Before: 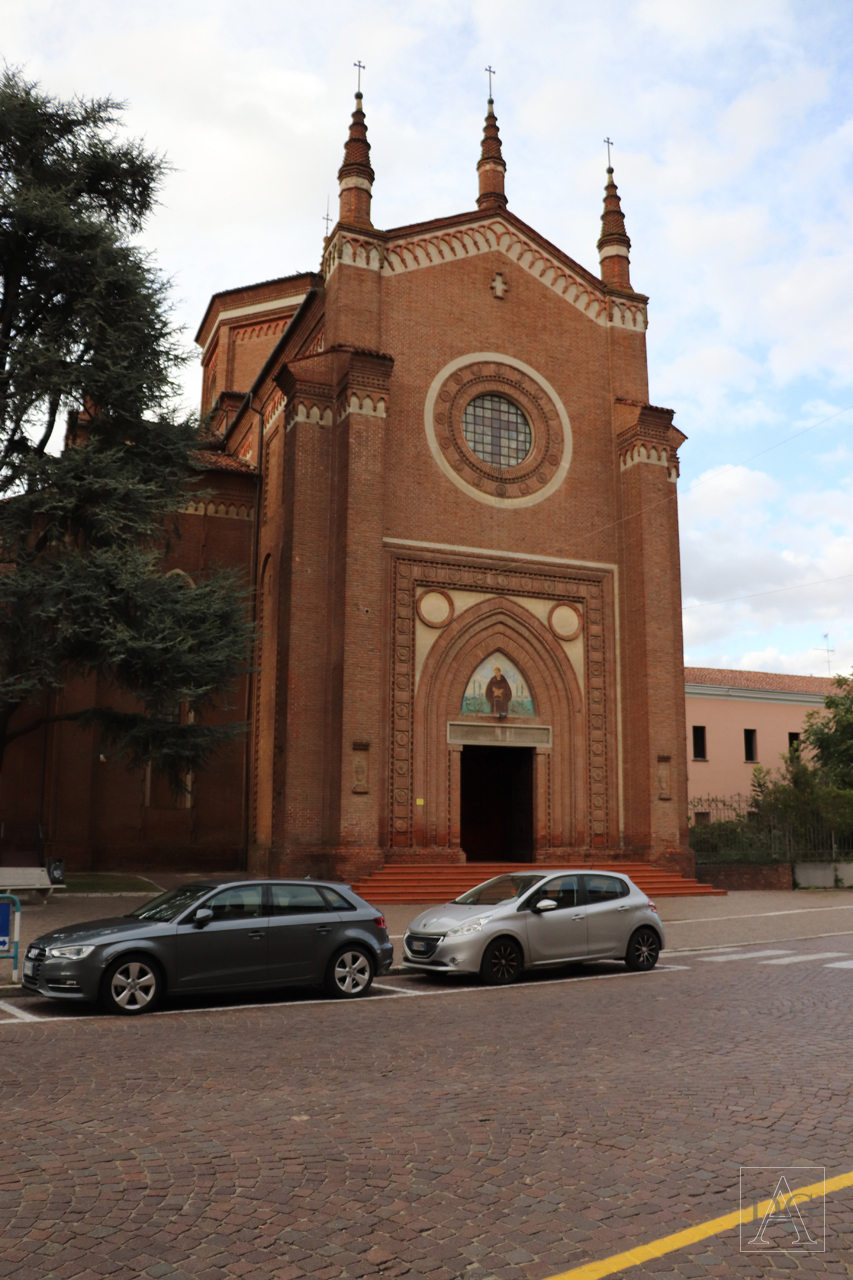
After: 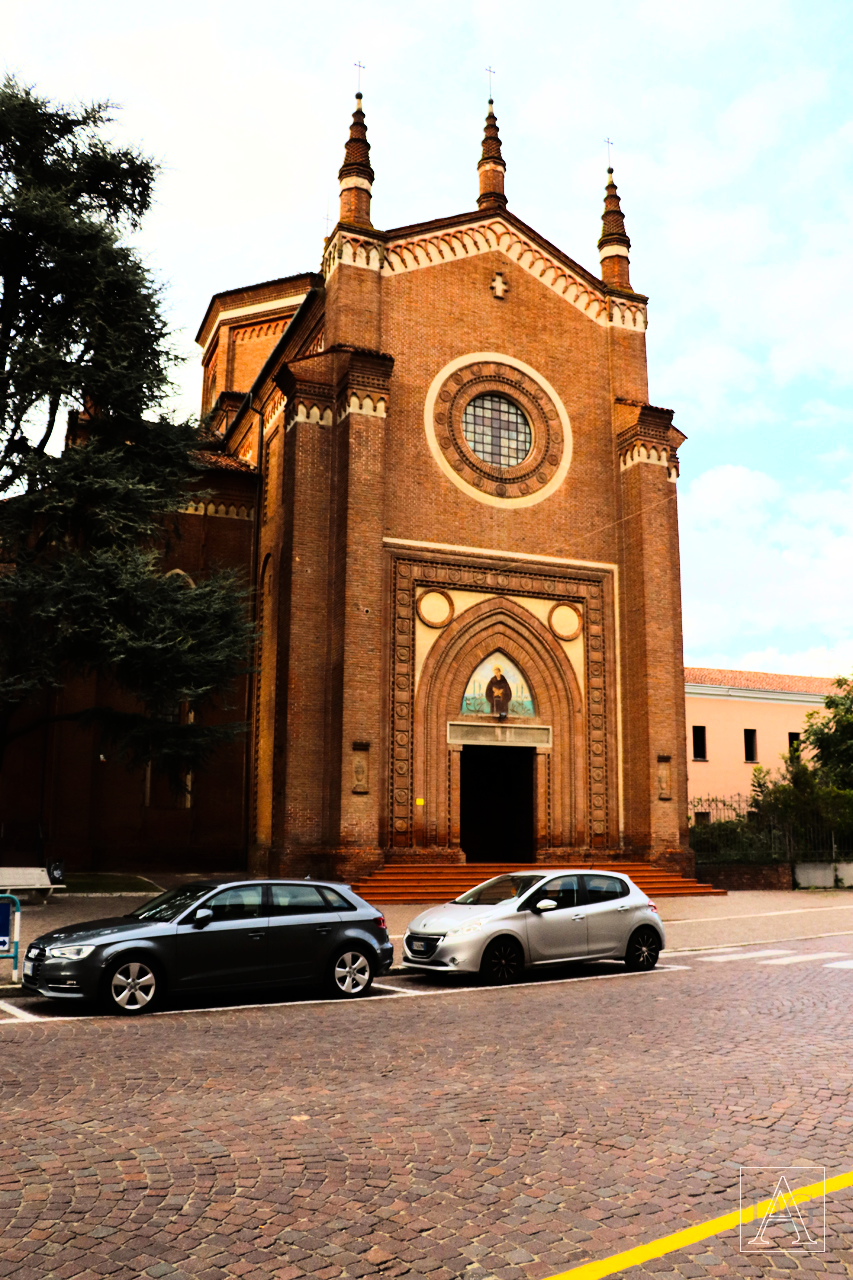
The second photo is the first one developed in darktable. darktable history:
color balance rgb: perceptual saturation grading › global saturation 30%, global vibrance 20%
rgb curve: curves: ch0 [(0, 0) (0.21, 0.15) (0.24, 0.21) (0.5, 0.75) (0.75, 0.96) (0.89, 0.99) (1, 1)]; ch1 [(0, 0.02) (0.21, 0.13) (0.25, 0.2) (0.5, 0.67) (0.75, 0.9) (0.89, 0.97) (1, 1)]; ch2 [(0, 0.02) (0.21, 0.13) (0.25, 0.2) (0.5, 0.67) (0.75, 0.9) (0.89, 0.97) (1, 1)], compensate middle gray true
